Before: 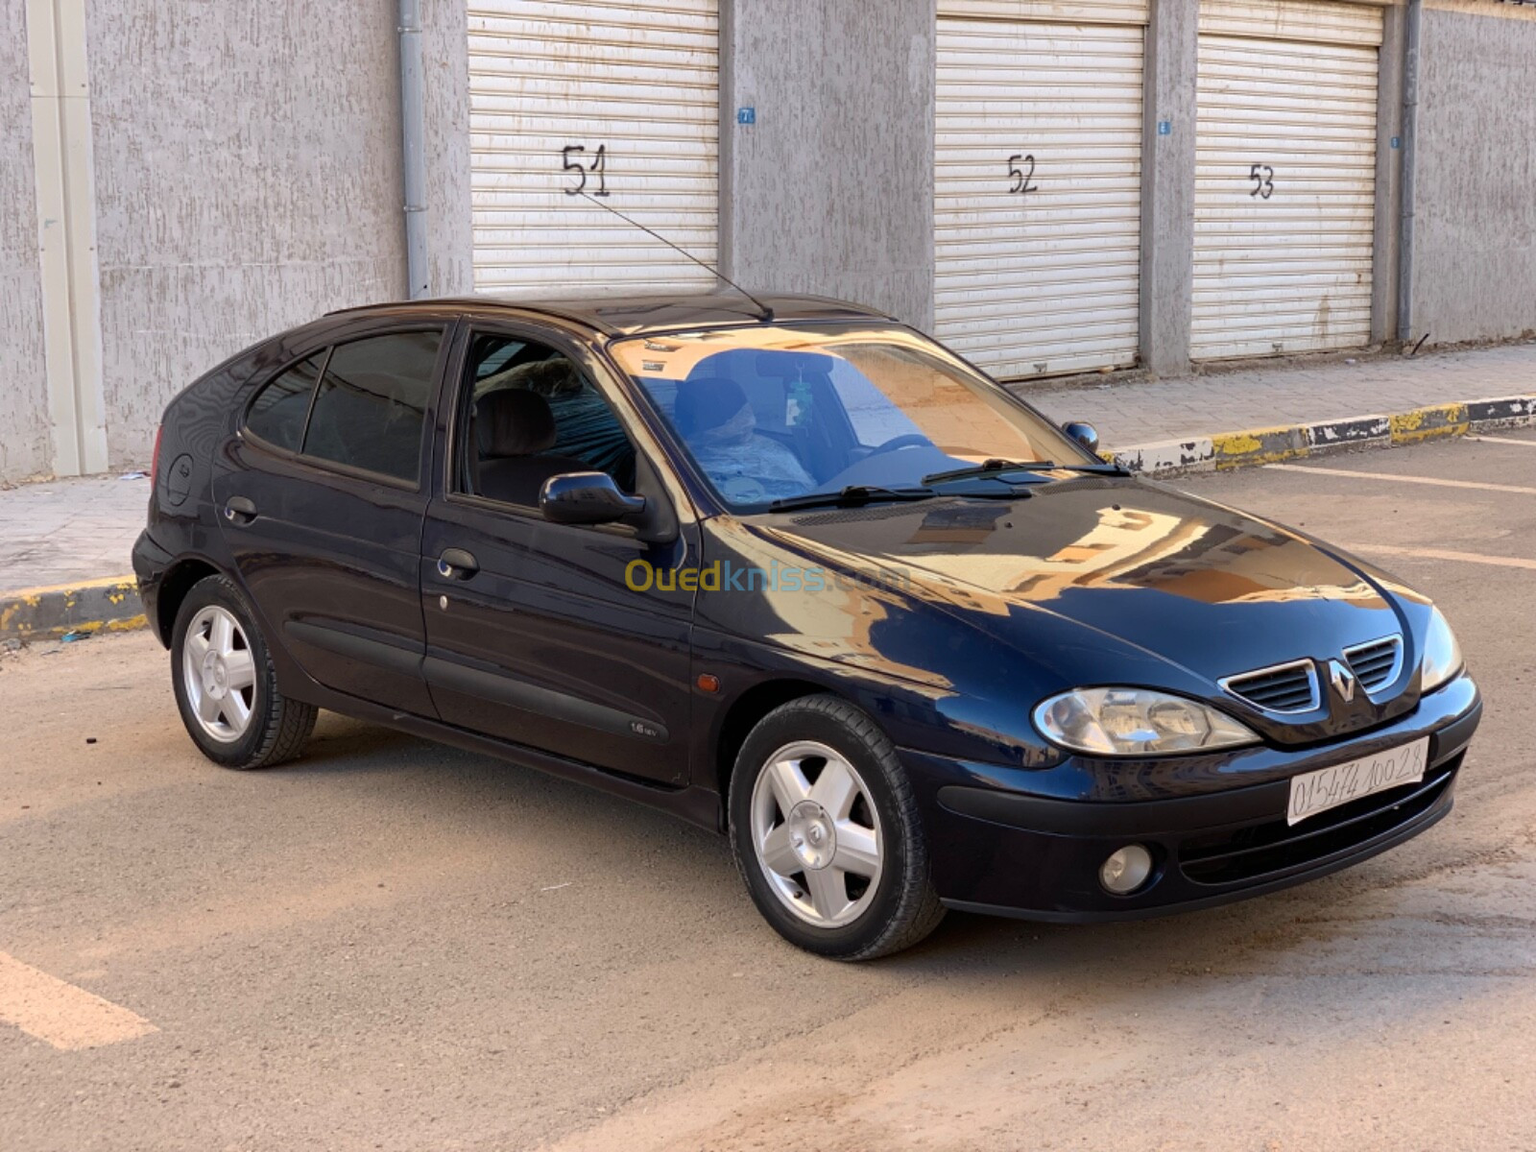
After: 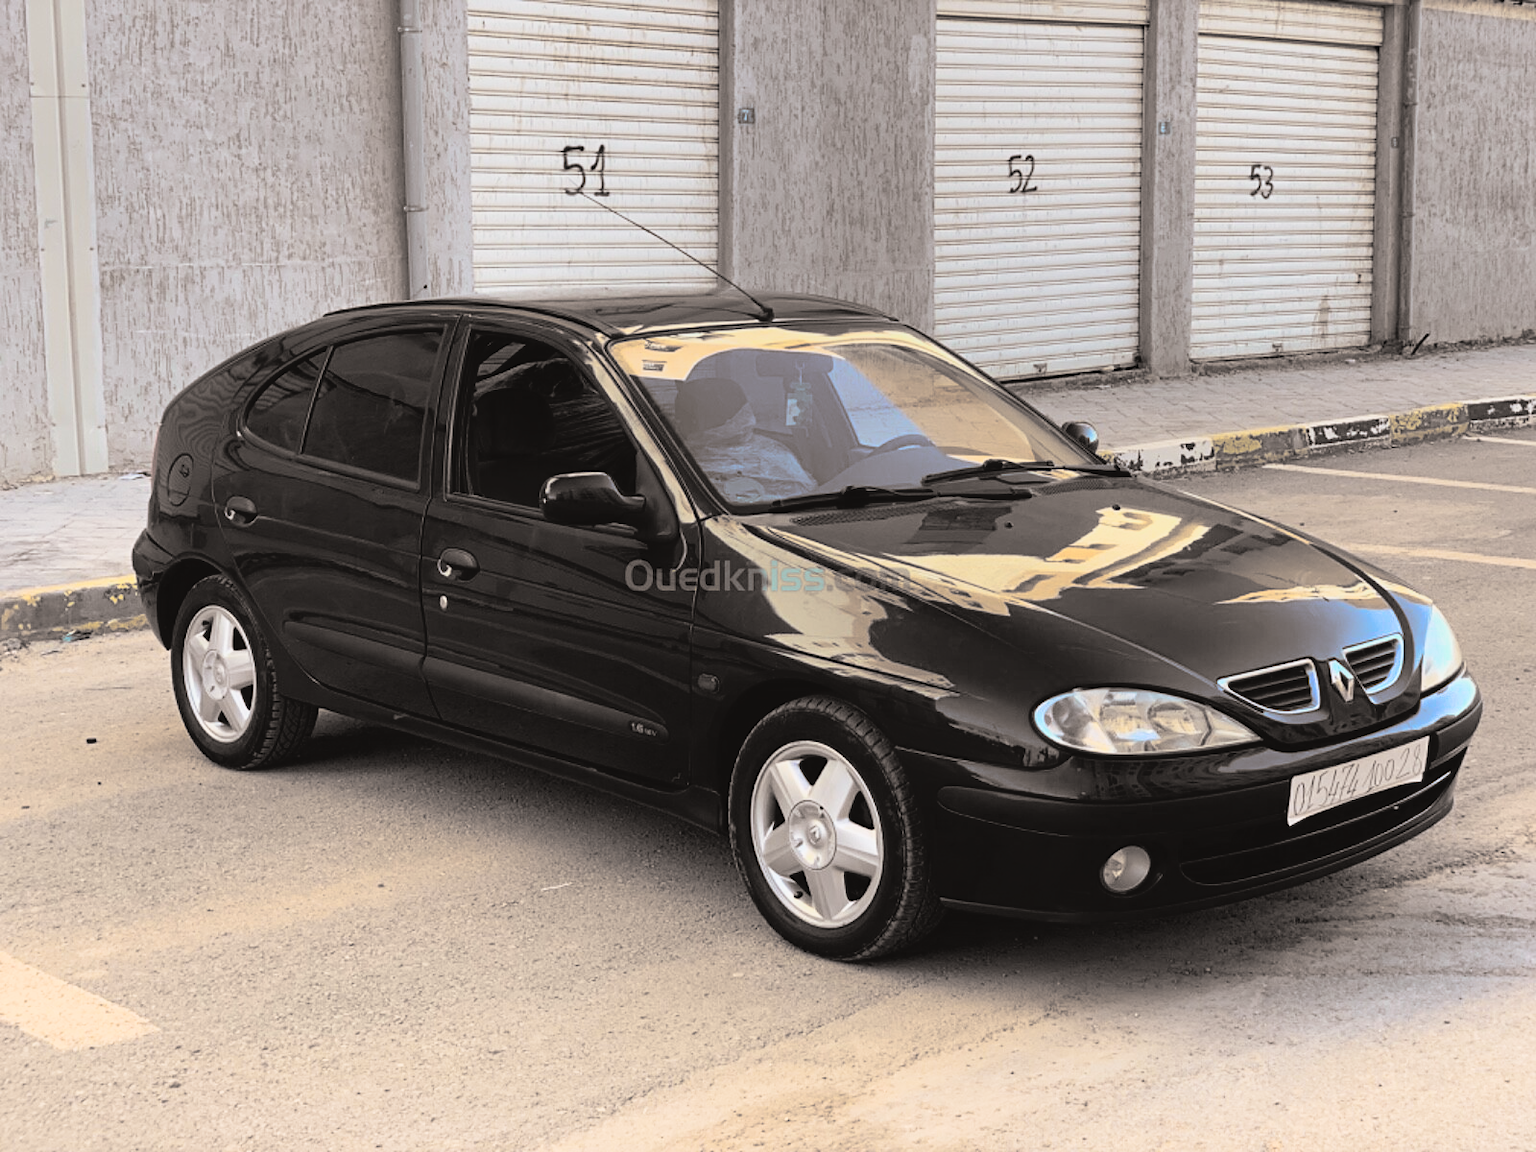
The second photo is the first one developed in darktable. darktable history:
sharpen: amount 0.2
tone curve: curves: ch0 [(0, 0.049) (0.113, 0.084) (0.285, 0.301) (0.673, 0.796) (0.845, 0.932) (0.994, 0.971)]; ch1 [(0, 0) (0.456, 0.424) (0.498, 0.5) (0.57, 0.557) (0.631, 0.635) (1, 1)]; ch2 [(0, 0) (0.395, 0.398) (0.44, 0.456) (0.502, 0.507) (0.55, 0.559) (0.67, 0.702) (1, 1)], color space Lab, independent channels, preserve colors none
graduated density: on, module defaults
split-toning: shadows › hue 26°, shadows › saturation 0.09, highlights › hue 40°, highlights › saturation 0.18, balance -63, compress 0%
color correction: highlights a* -2.73, highlights b* -2.09, shadows a* 2.41, shadows b* 2.73
